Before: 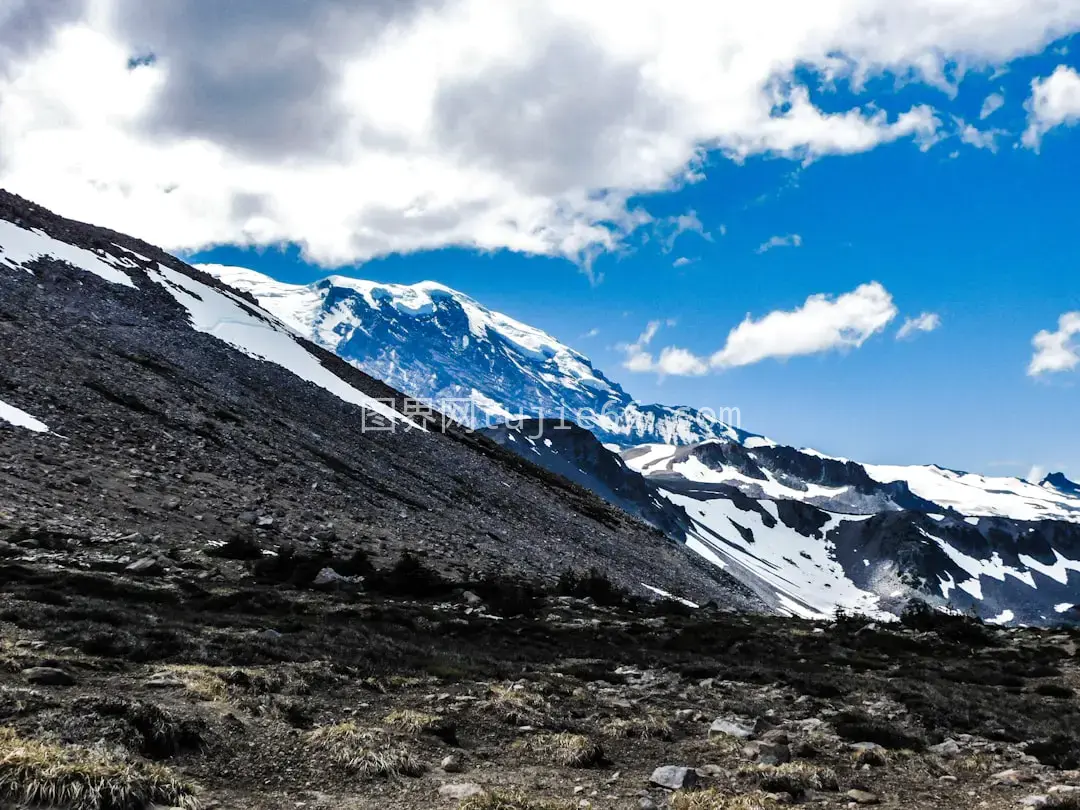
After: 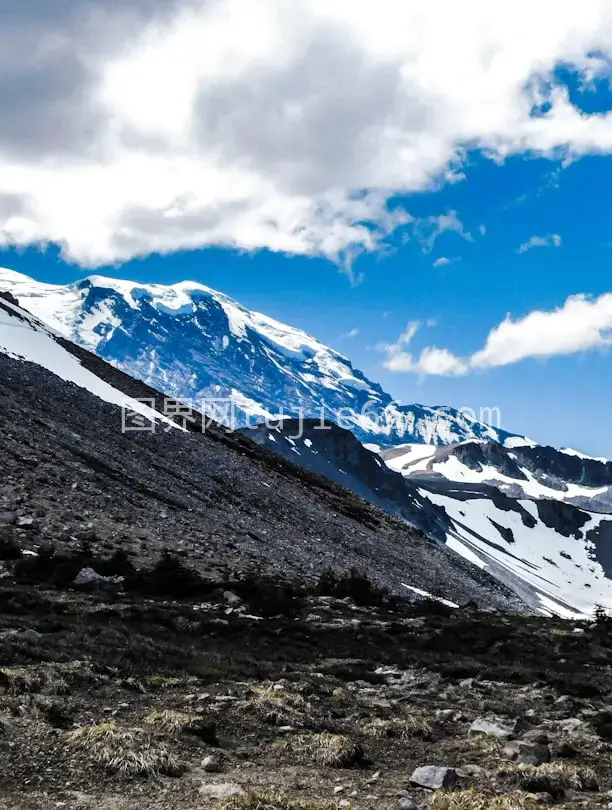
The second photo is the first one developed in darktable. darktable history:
crop and rotate: left 22.332%, right 20.966%
